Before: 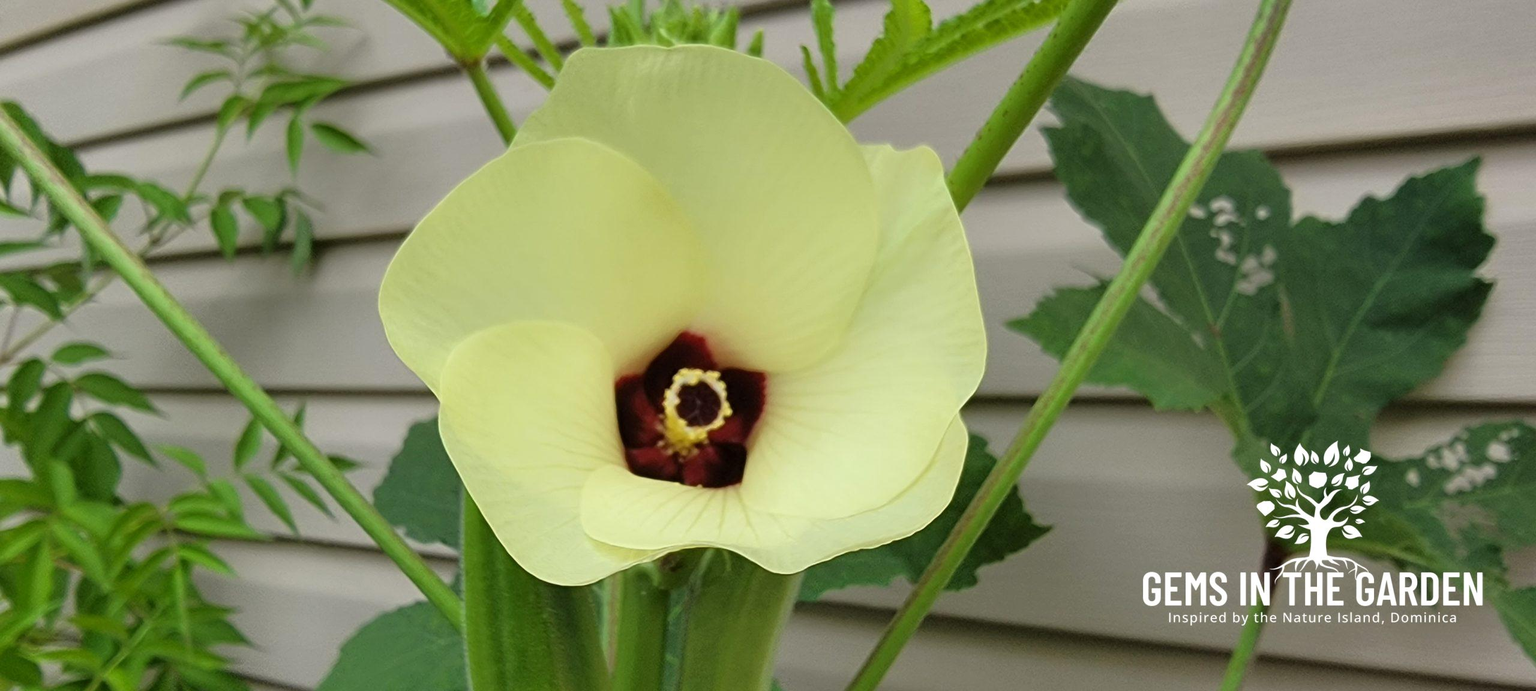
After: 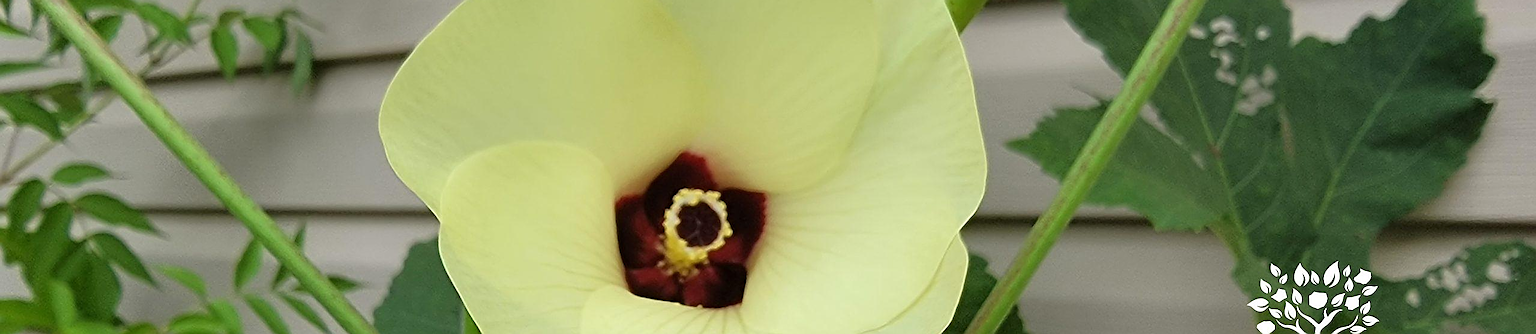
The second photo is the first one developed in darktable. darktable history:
shadows and highlights: shadows 20.55, highlights -20.99, soften with gaussian
crop and rotate: top 26.056%, bottom 25.543%
sharpen: radius 1.4, amount 1.25, threshold 0.7
